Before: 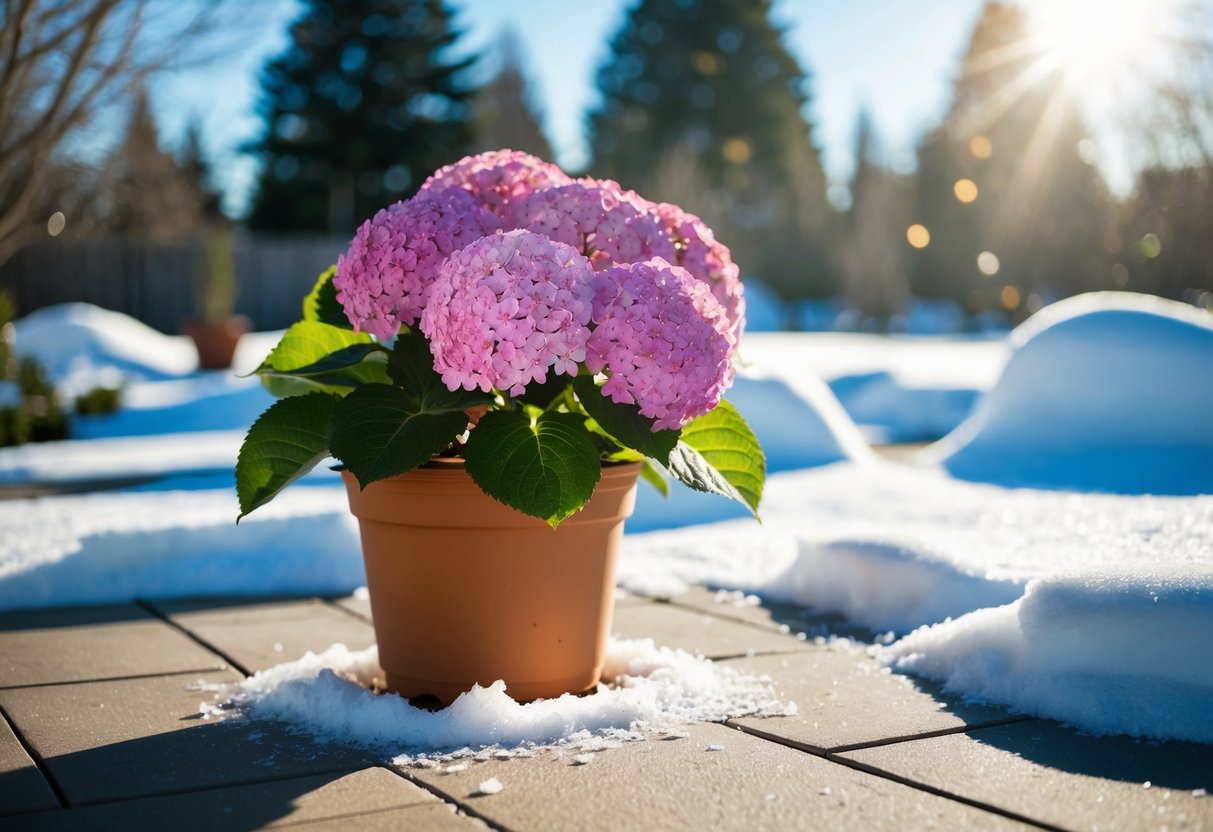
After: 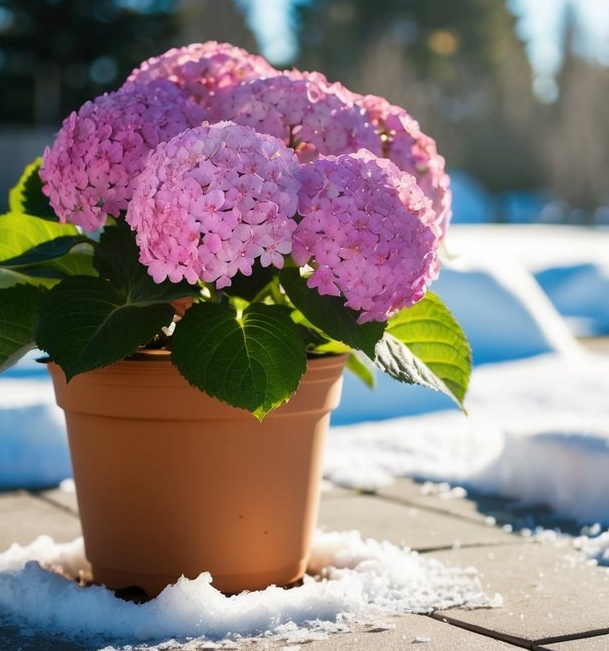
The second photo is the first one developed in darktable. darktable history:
crop and rotate: angle 0.012°, left 24.286%, top 13.063%, right 25.45%, bottom 8.562%
